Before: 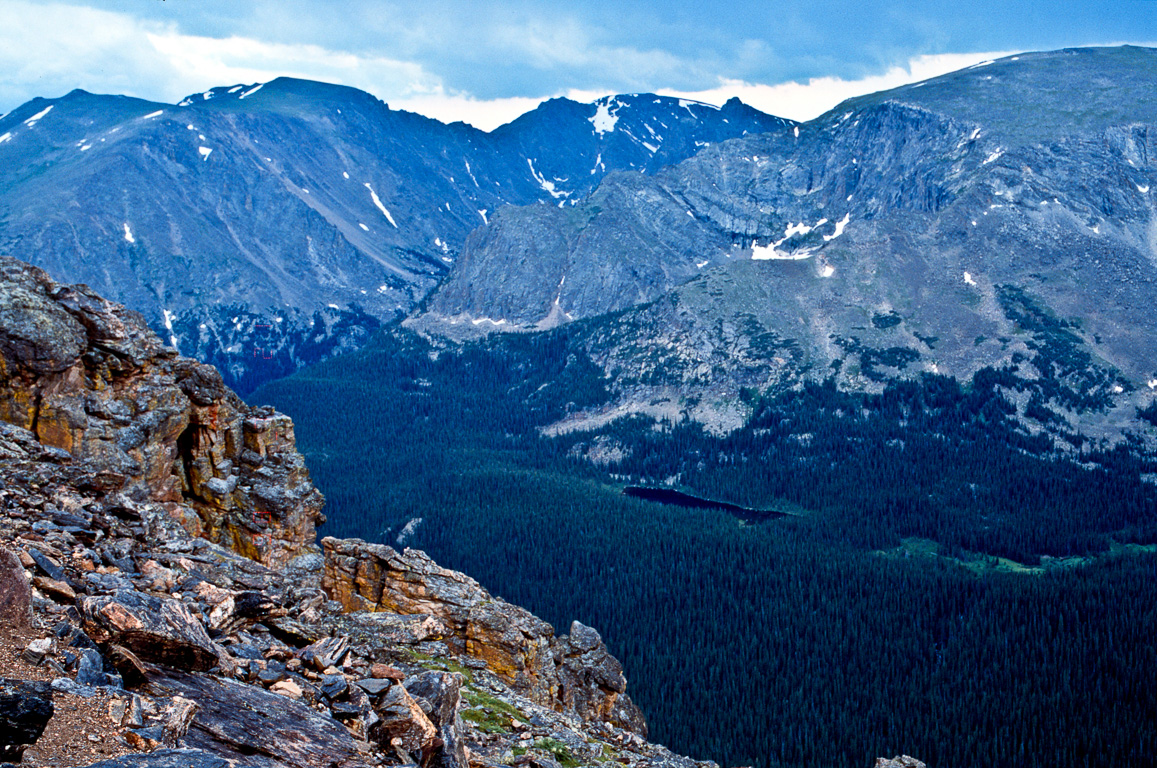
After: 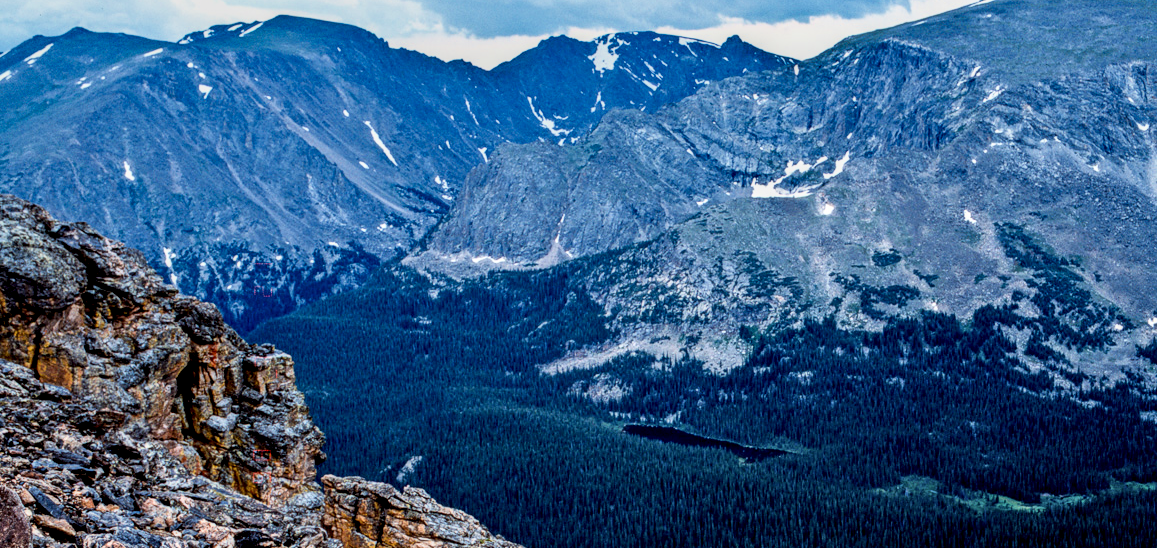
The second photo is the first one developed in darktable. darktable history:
filmic rgb: black relative exposure -7.65 EV, white relative exposure 4.56 EV, hardness 3.61, color science v6 (2022)
crop and rotate: top 8.171%, bottom 20.423%
local contrast: detail 160%
